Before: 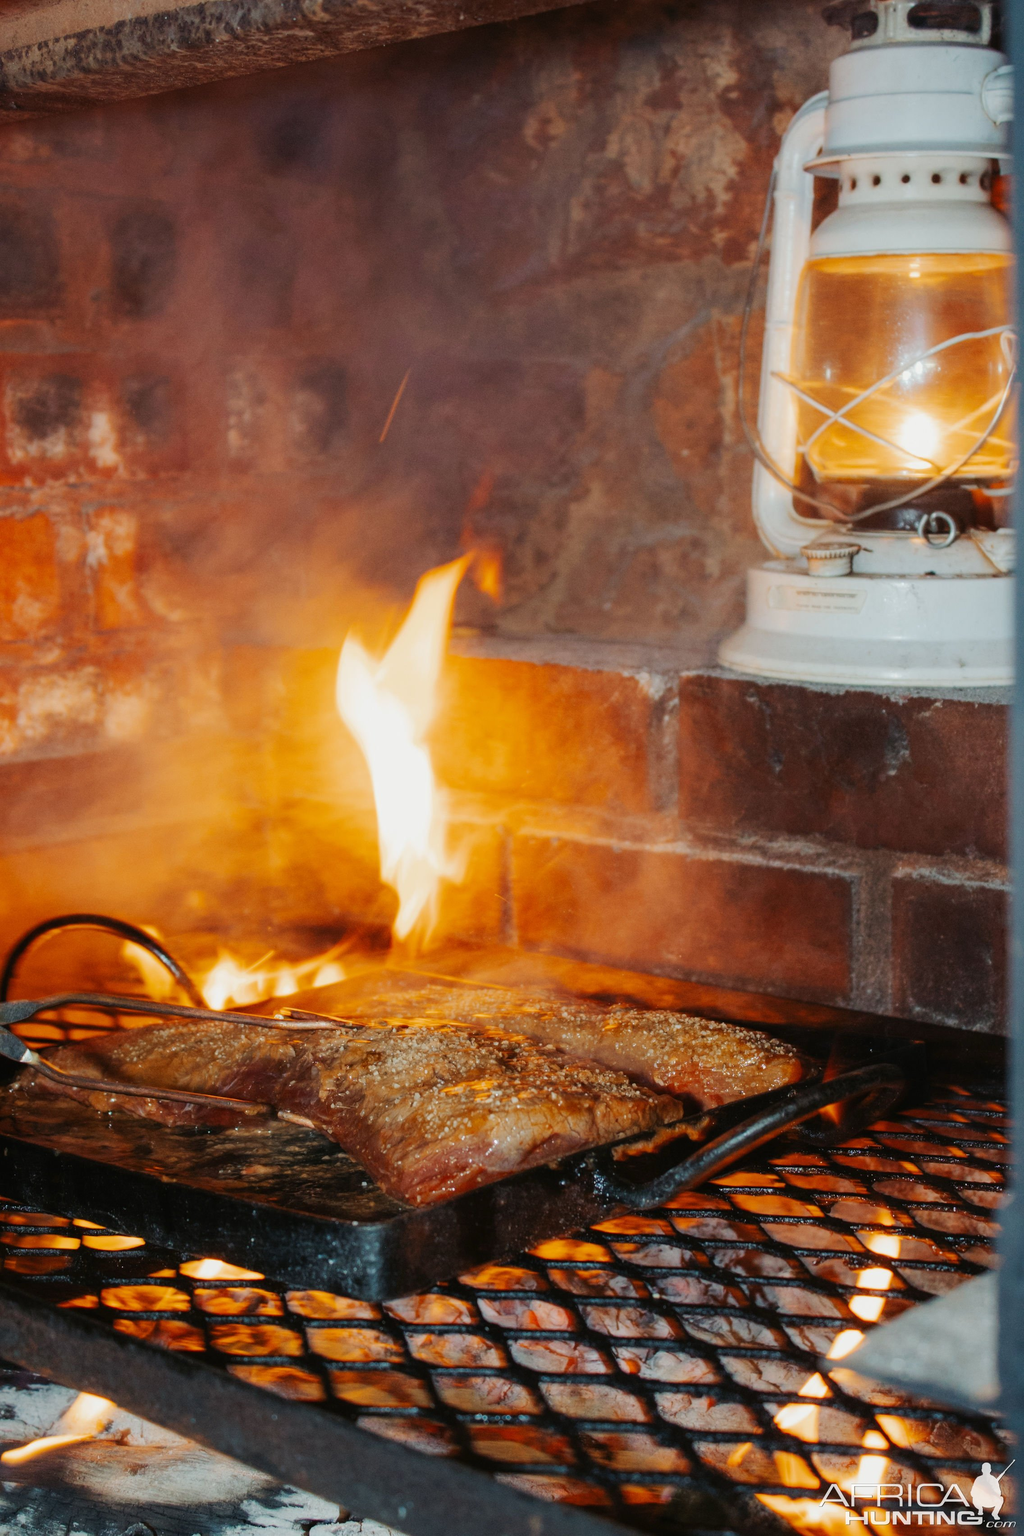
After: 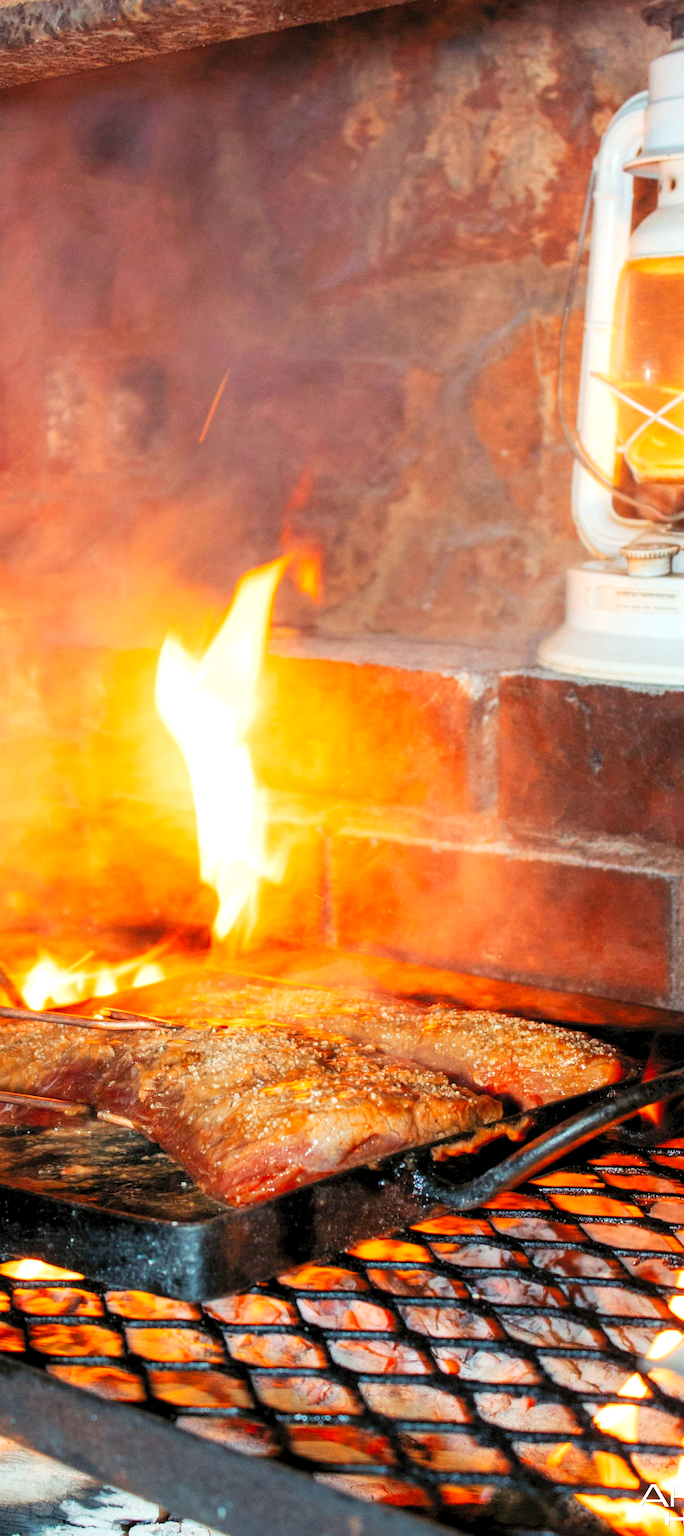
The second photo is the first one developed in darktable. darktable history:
levels: levels [0.036, 0.364, 0.827]
crop and rotate: left 17.732%, right 15.423%
